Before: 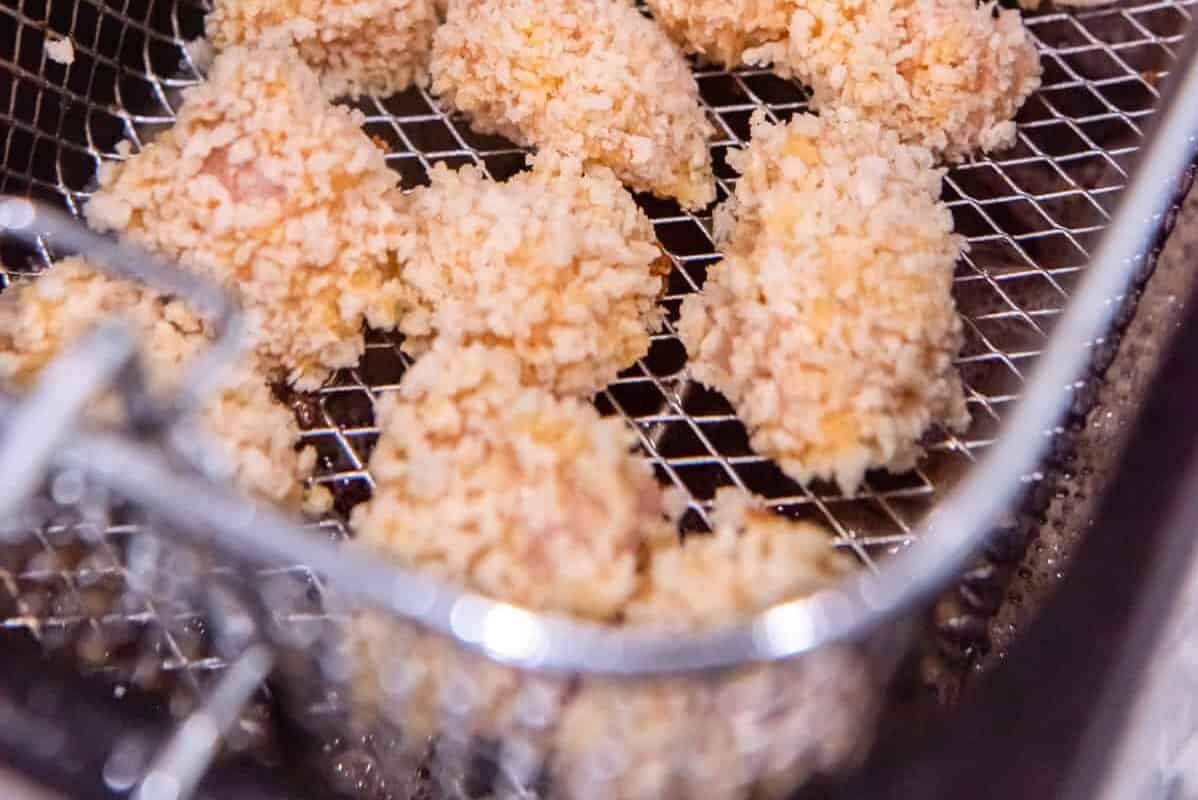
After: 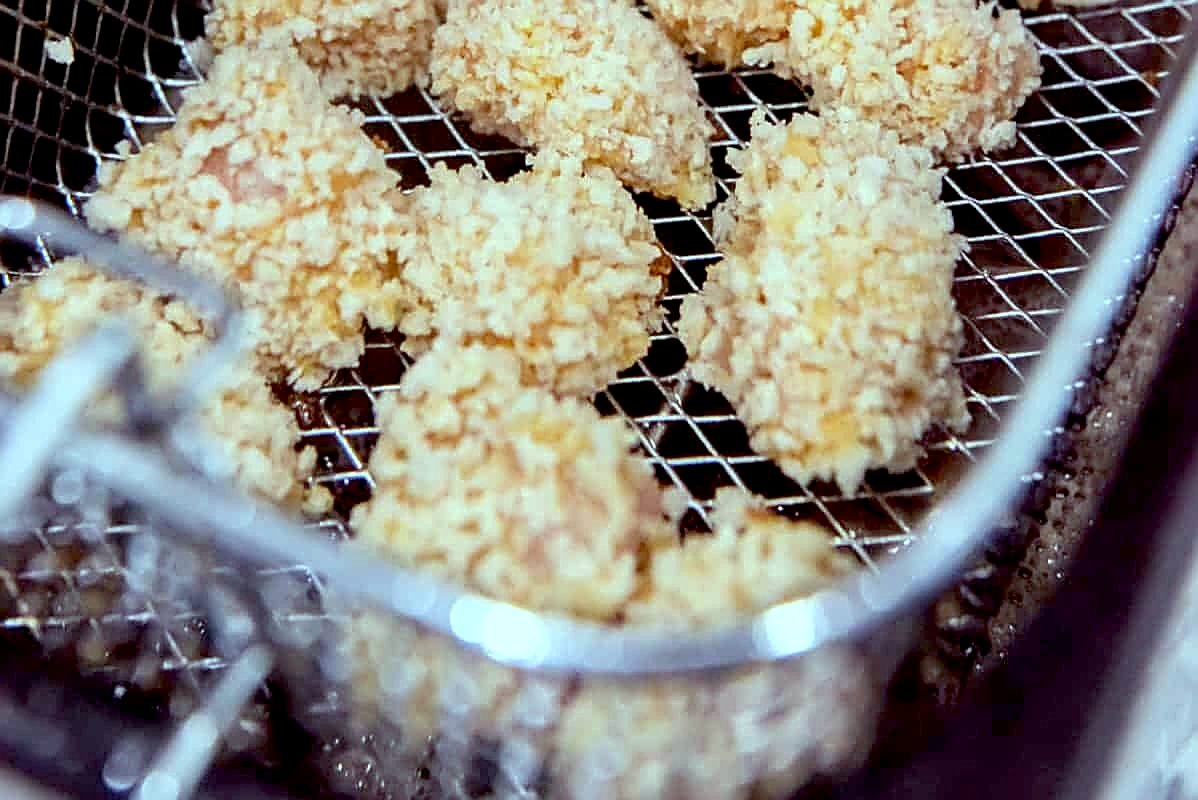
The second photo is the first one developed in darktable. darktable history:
color balance: mode lift, gamma, gain (sRGB), lift [0.997, 0.979, 1.021, 1.011], gamma [1, 1.084, 0.916, 0.998], gain [1, 0.87, 1.13, 1.101], contrast 4.55%, contrast fulcrum 38.24%, output saturation 104.09%
sharpen: on, module defaults
exposure: black level correction 0.012, compensate highlight preservation false
